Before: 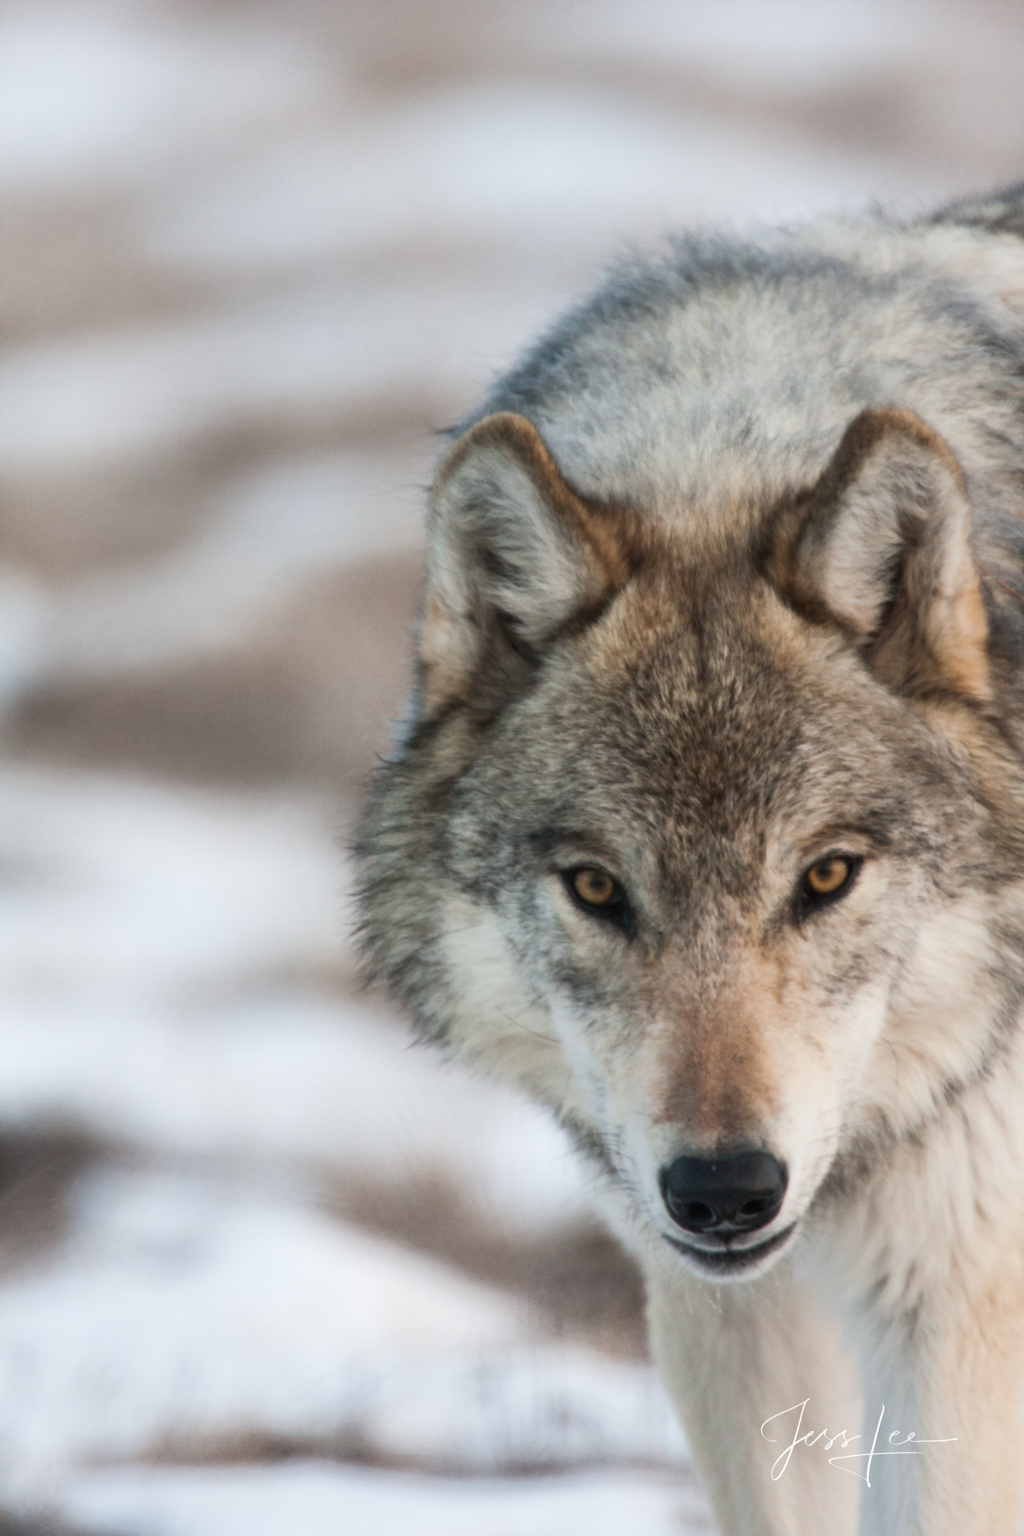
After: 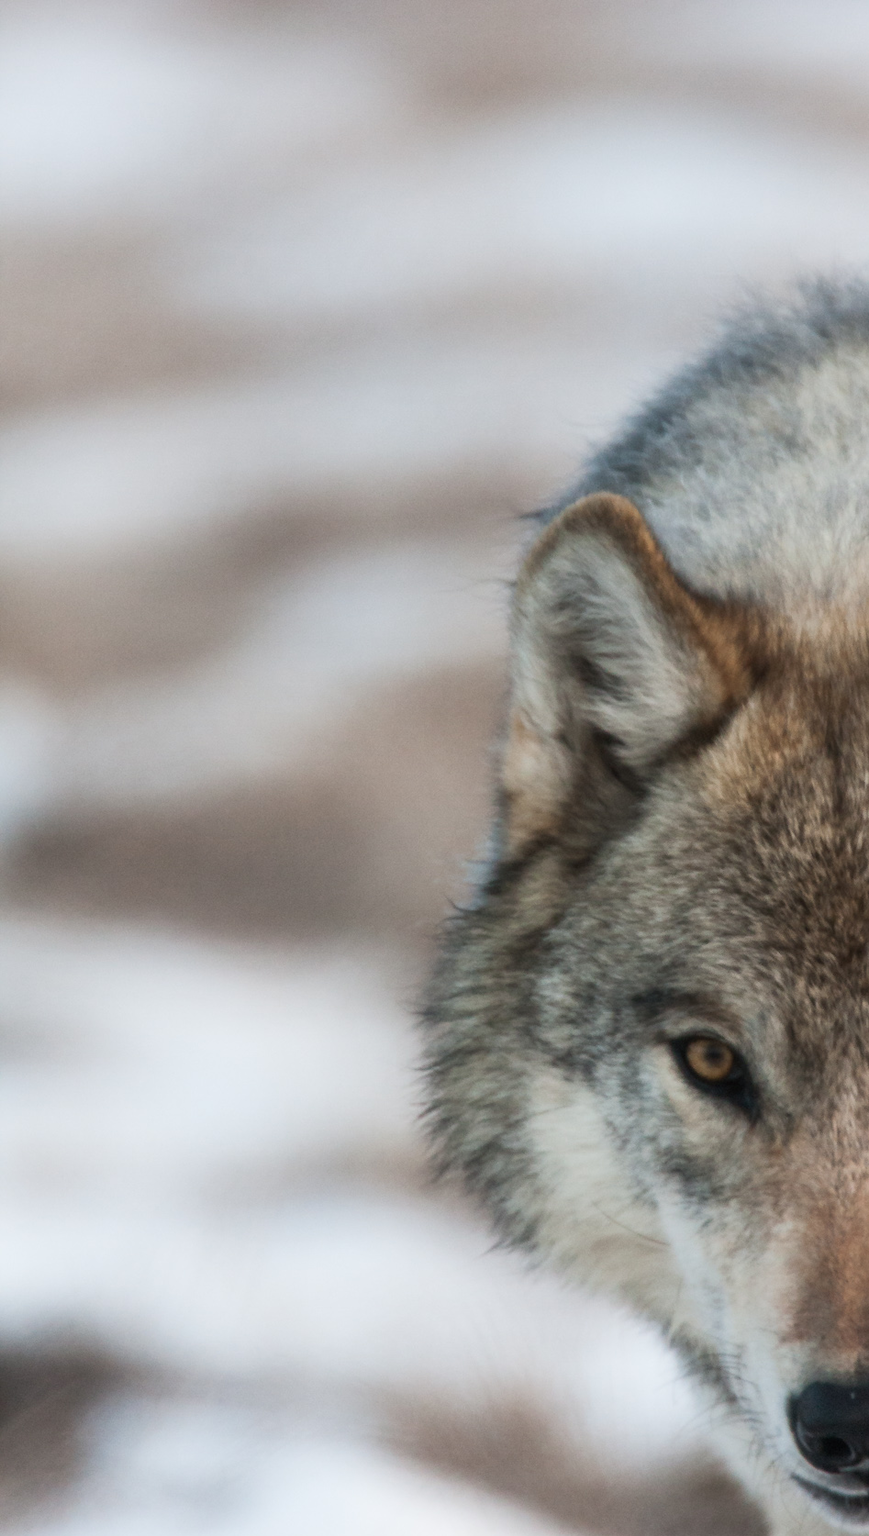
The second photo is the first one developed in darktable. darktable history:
crop: right 28.881%, bottom 16.267%
